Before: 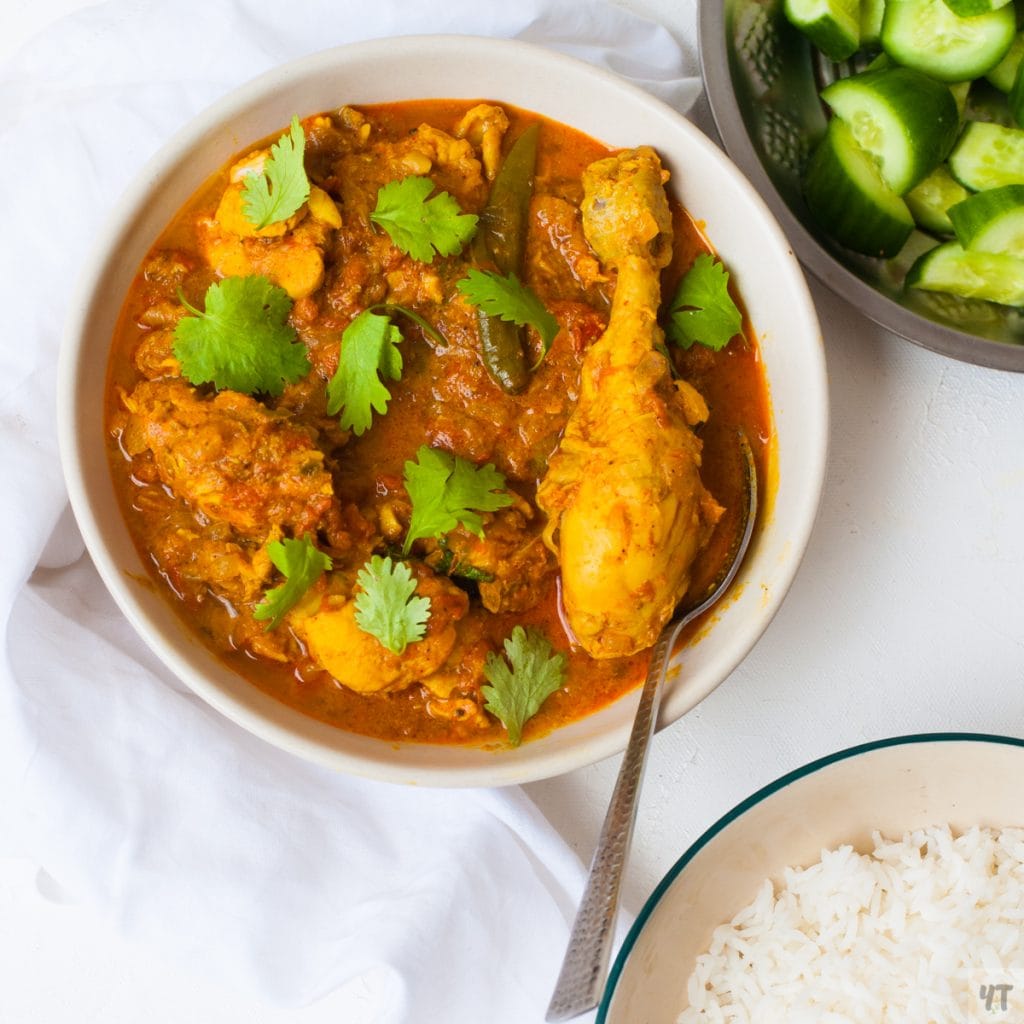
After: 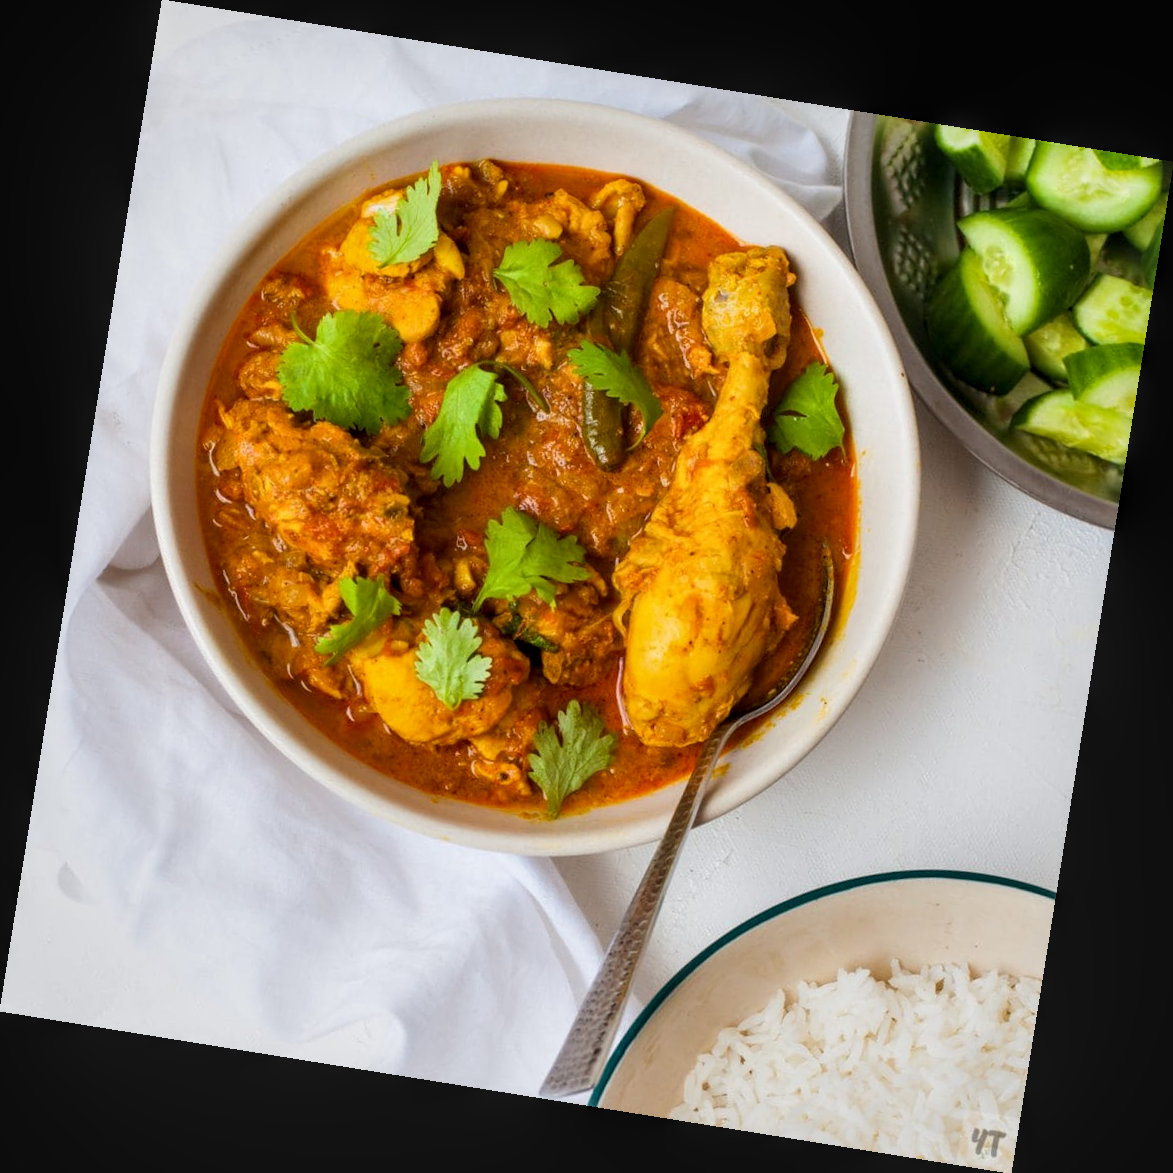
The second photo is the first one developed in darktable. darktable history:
local contrast: detail 130%
rotate and perspective: rotation 9.12°, automatic cropping off
